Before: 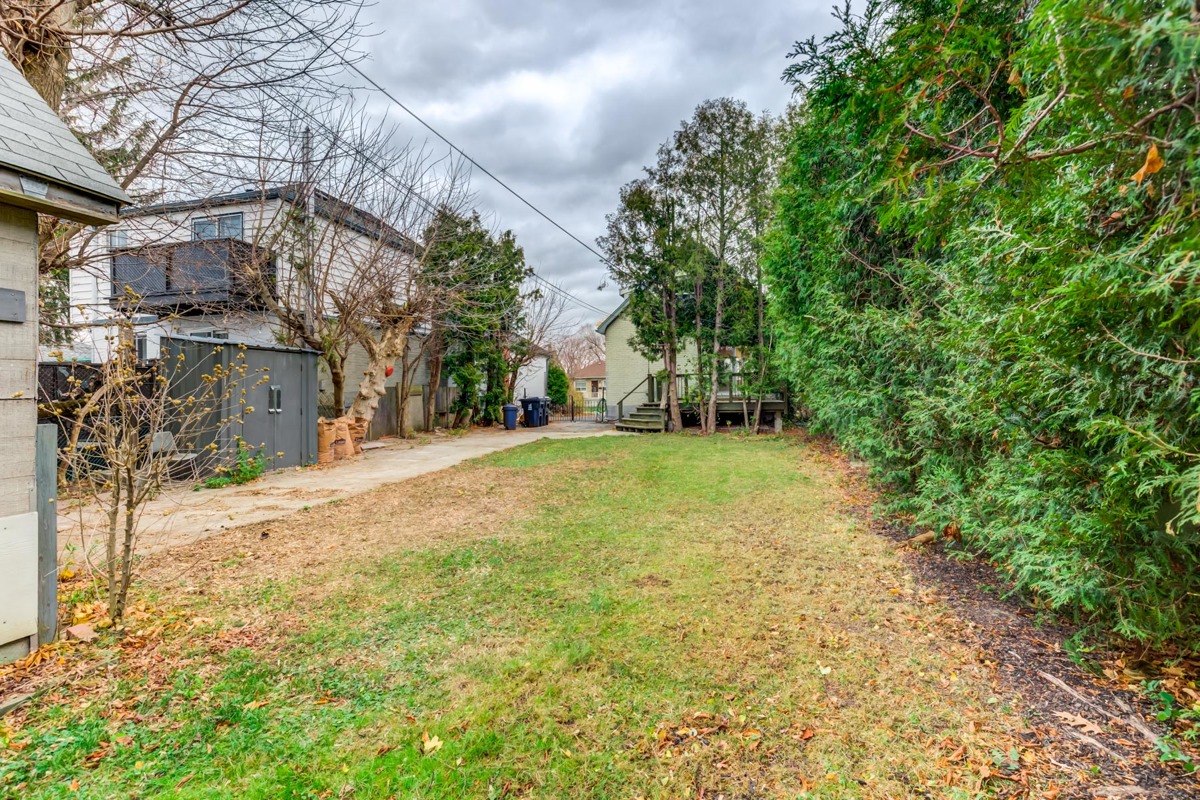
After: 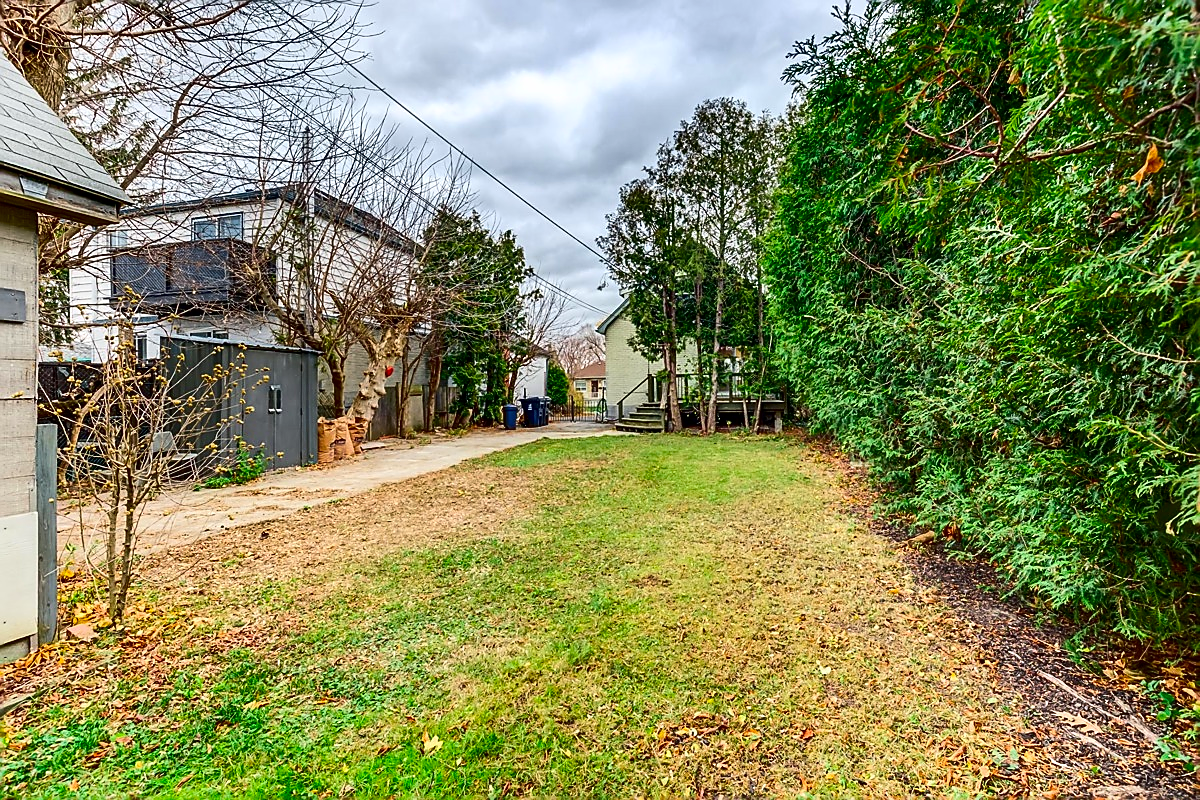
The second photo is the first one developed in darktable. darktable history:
sharpen: radius 1.375, amount 1.232, threshold 0.741
tone equalizer: on, module defaults
contrast brightness saturation: contrast 0.194, brightness -0.106, saturation 0.214
